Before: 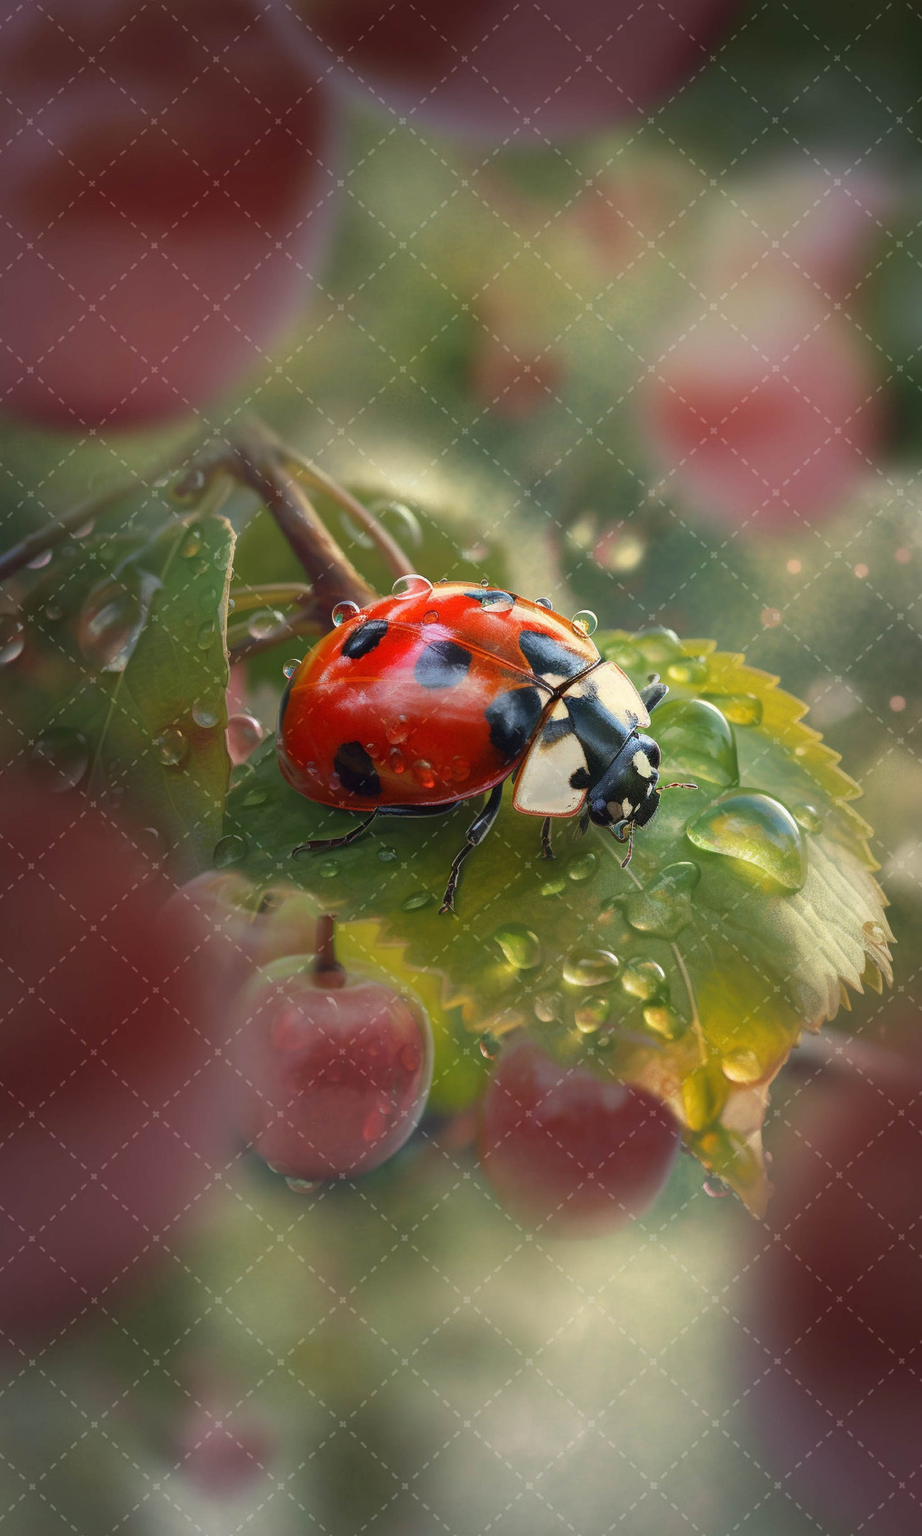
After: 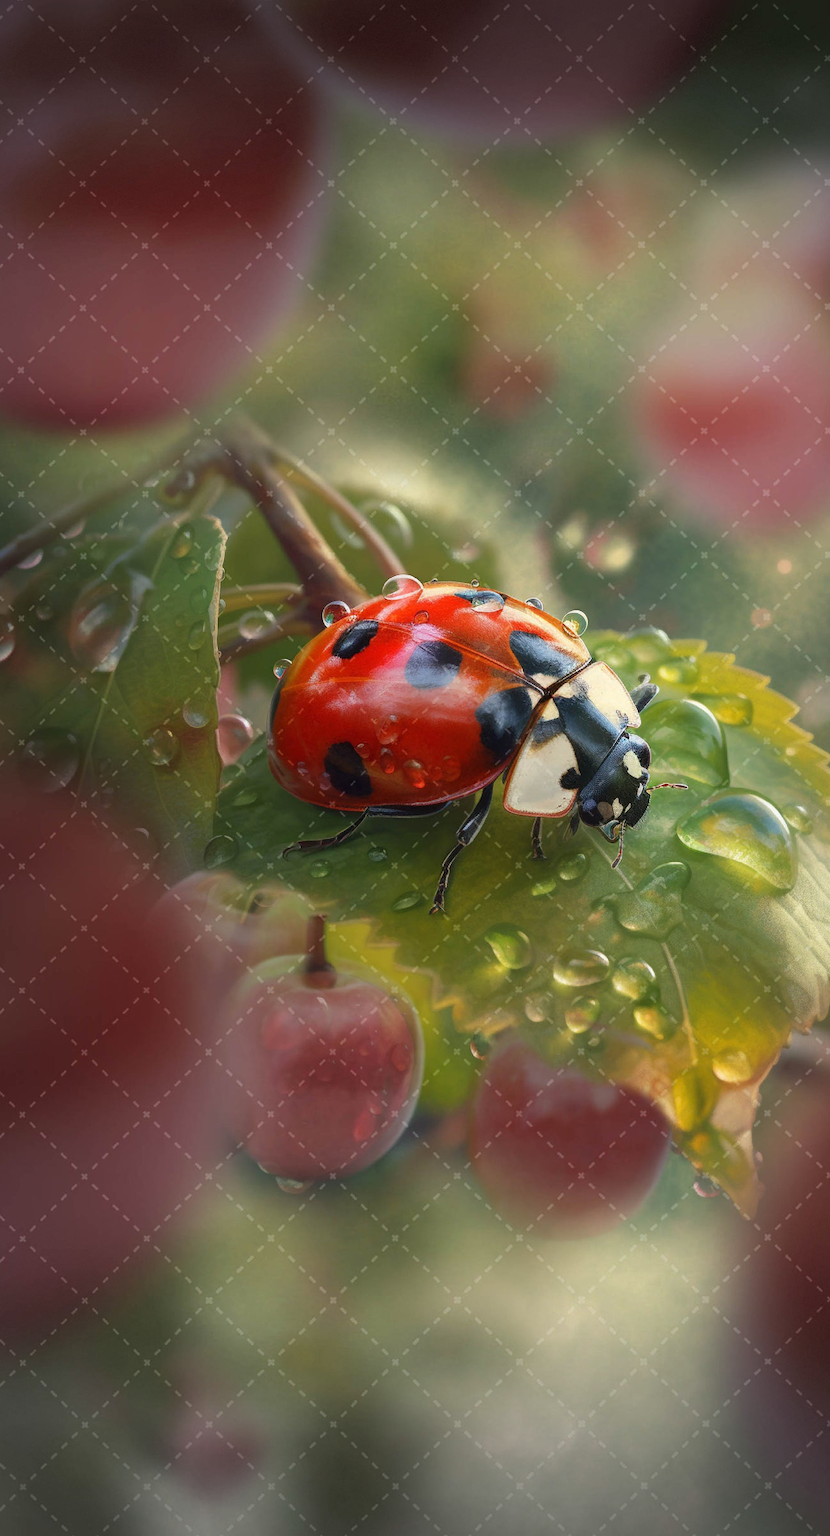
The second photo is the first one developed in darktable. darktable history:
crop and rotate: left 1.088%, right 8.807%
vignetting: fall-off start 100%, brightness -0.406, saturation -0.3, width/height ratio 1.324, dithering 8-bit output, unbound false
